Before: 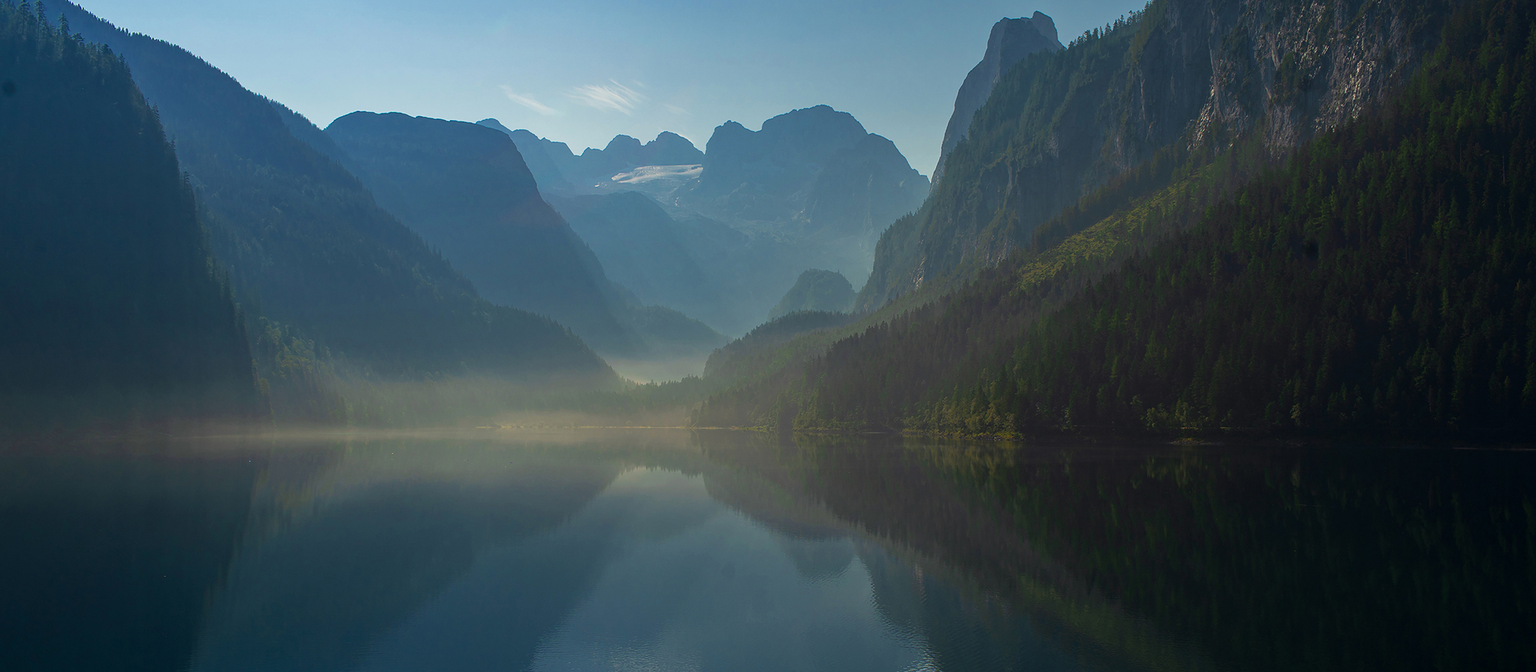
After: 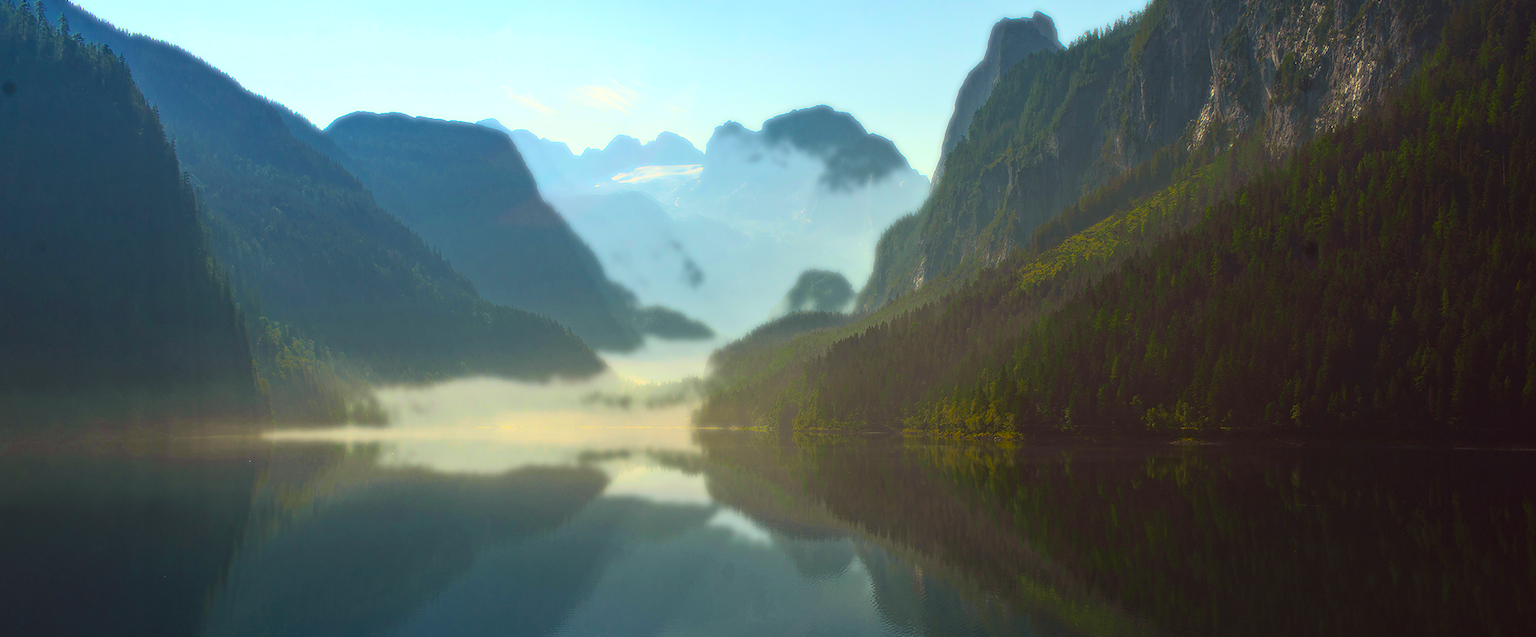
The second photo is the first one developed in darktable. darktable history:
exposure: exposure 0.485 EV, compensate highlight preservation false
color balance: lift [1.005, 1.002, 0.998, 0.998], gamma [1, 1.021, 1.02, 0.979], gain [0.923, 1.066, 1.056, 0.934]
color balance rgb: linear chroma grading › global chroma 15%, perceptual saturation grading › global saturation 30%
bloom: size 0%, threshold 54.82%, strength 8.31%
white balance: emerald 1
crop and rotate: top 0%, bottom 5.097%
local contrast: highlights 100%, shadows 100%, detail 120%, midtone range 0.2
